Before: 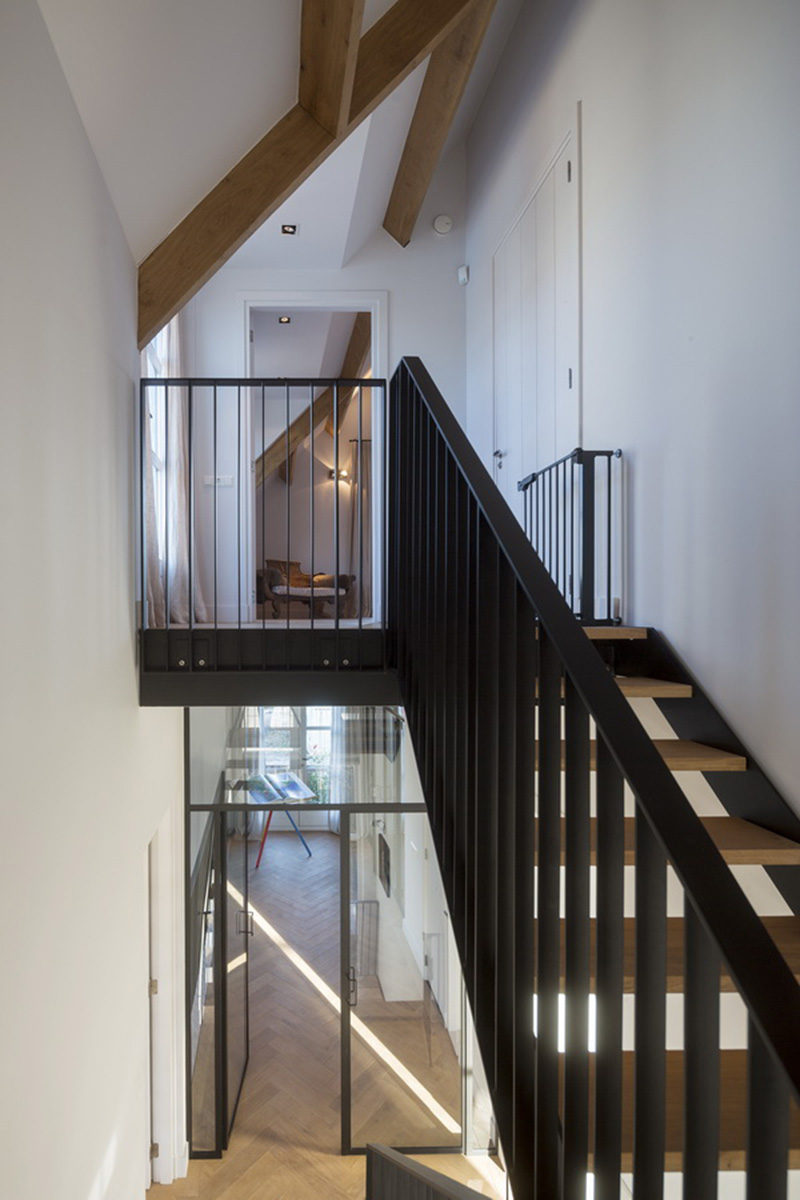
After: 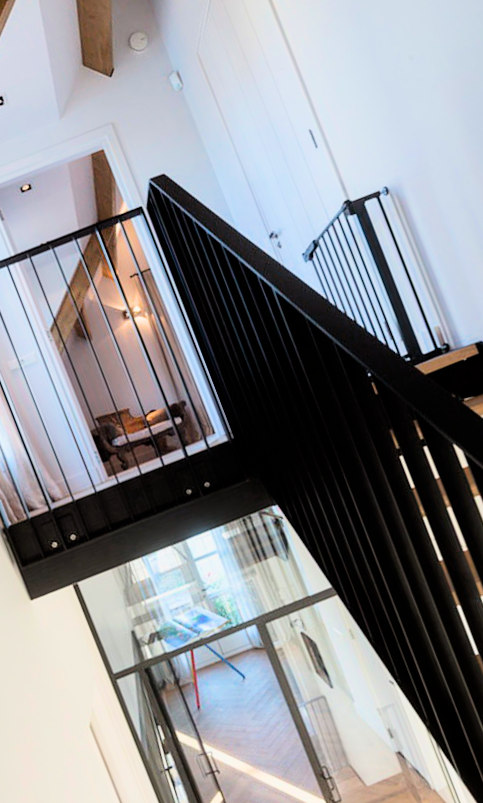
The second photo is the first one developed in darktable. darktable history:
filmic rgb: black relative exposure -7.5 EV, white relative exposure 4.99 EV, hardness 3.31, contrast 1.3, color science v6 (2022)
crop and rotate: angle 21.29°, left 6.774%, right 3.938%, bottom 1.118%
exposure: exposure 0.948 EV, compensate exposure bias true, compensate highlight preservation false
